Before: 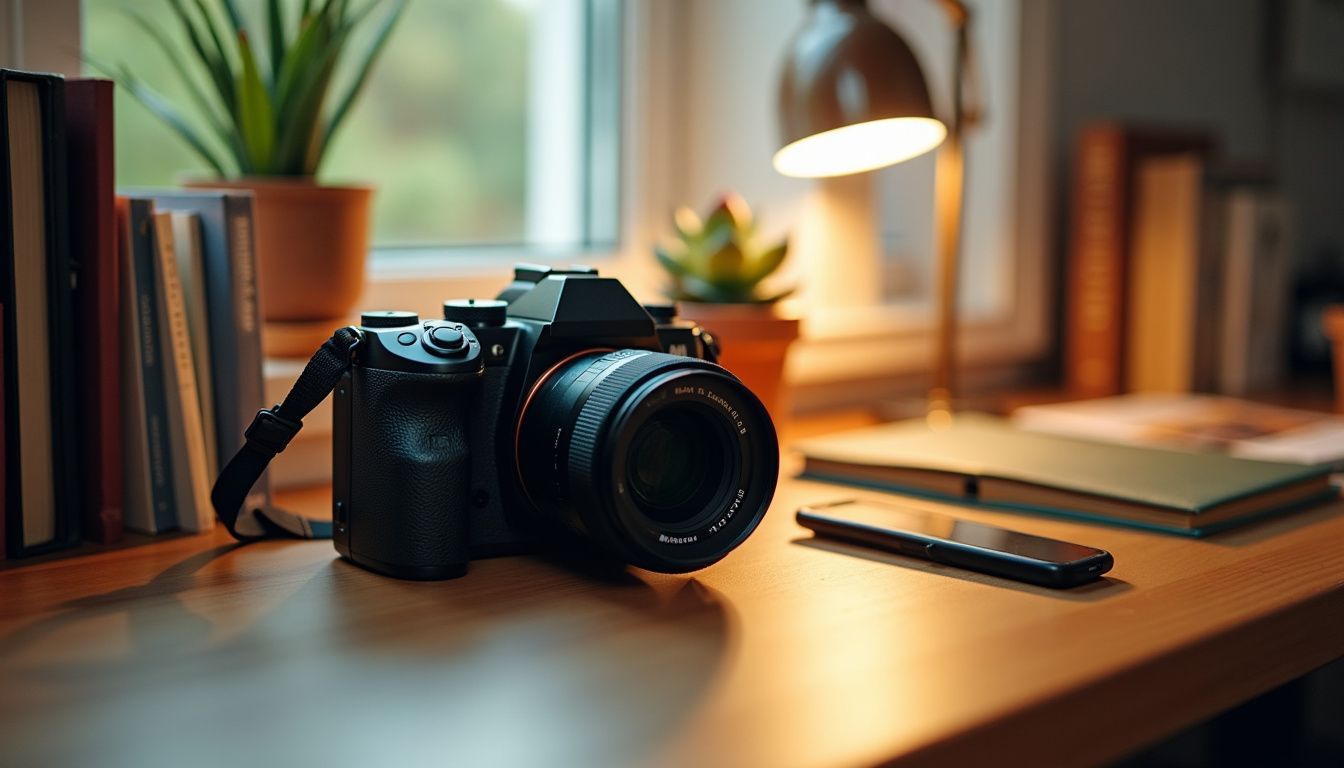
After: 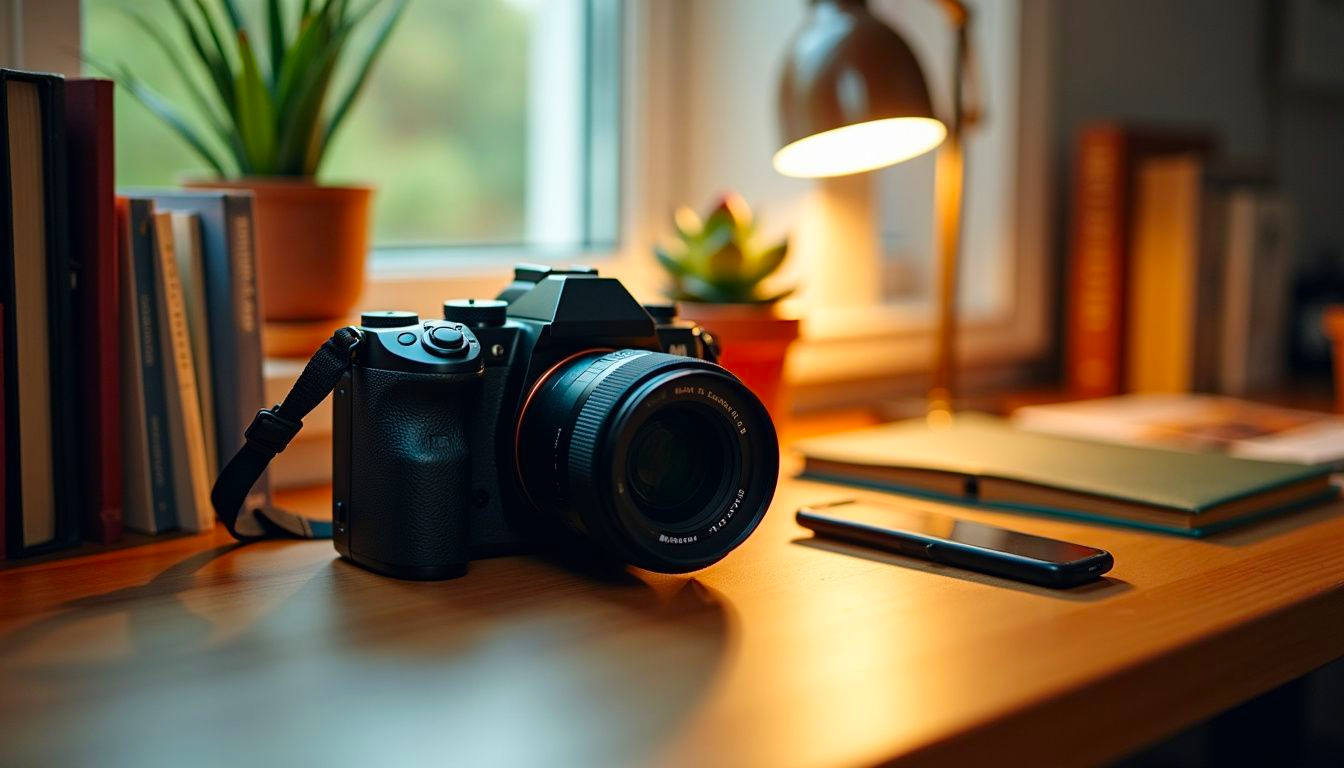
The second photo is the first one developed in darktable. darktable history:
contrast brightness saturation: contrast 0.09, saturation 0.272
